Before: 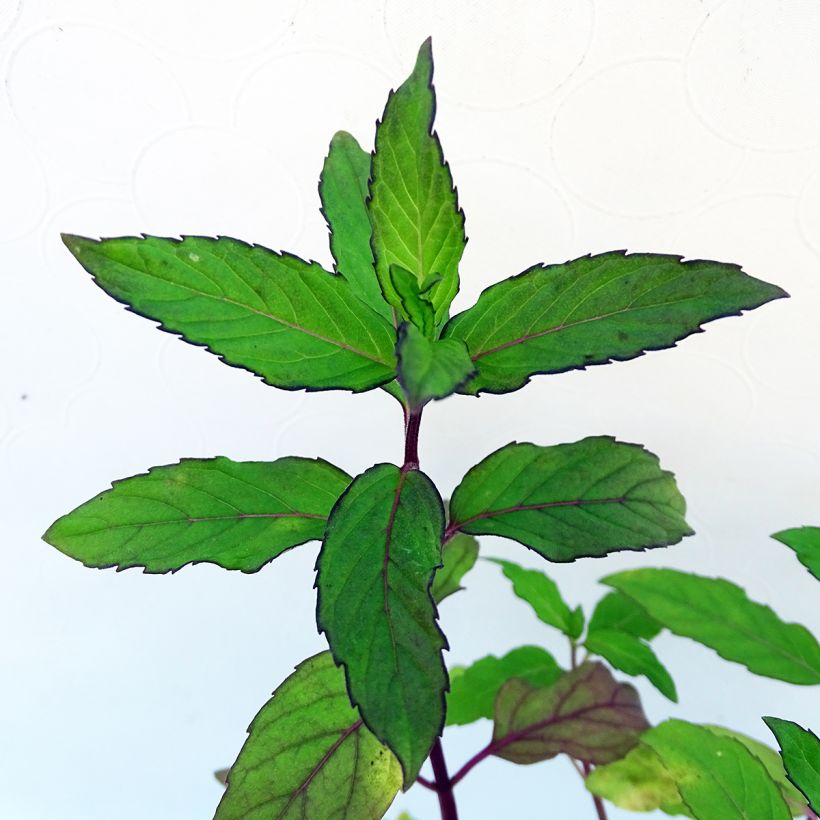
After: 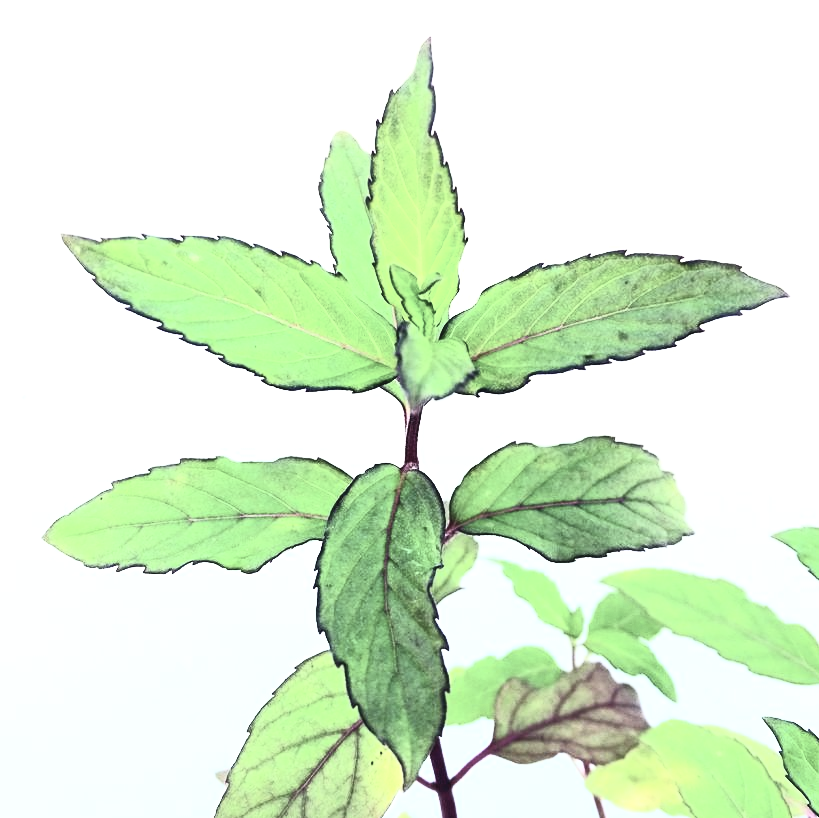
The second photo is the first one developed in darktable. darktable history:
crop: top 0.086%, bottom 0.124%
tone equalizer: -8 EV -0.407 EV, -7 EV -0.397 EV, -6 EV -0.315 EV, -5 EV -0.232 EV, -3 EV 0.219 EV, -2 EV 0.325 EV, -1 EV 0.414 EV, +0 EV 0.413 EV
contrast brightness saturation: contrast 0.562, brightness 0.565, saturation -0.346
exposure: black level correction 0, exposure 0.394 EV, compensate exposure bias true, compensate highlight preservation false
